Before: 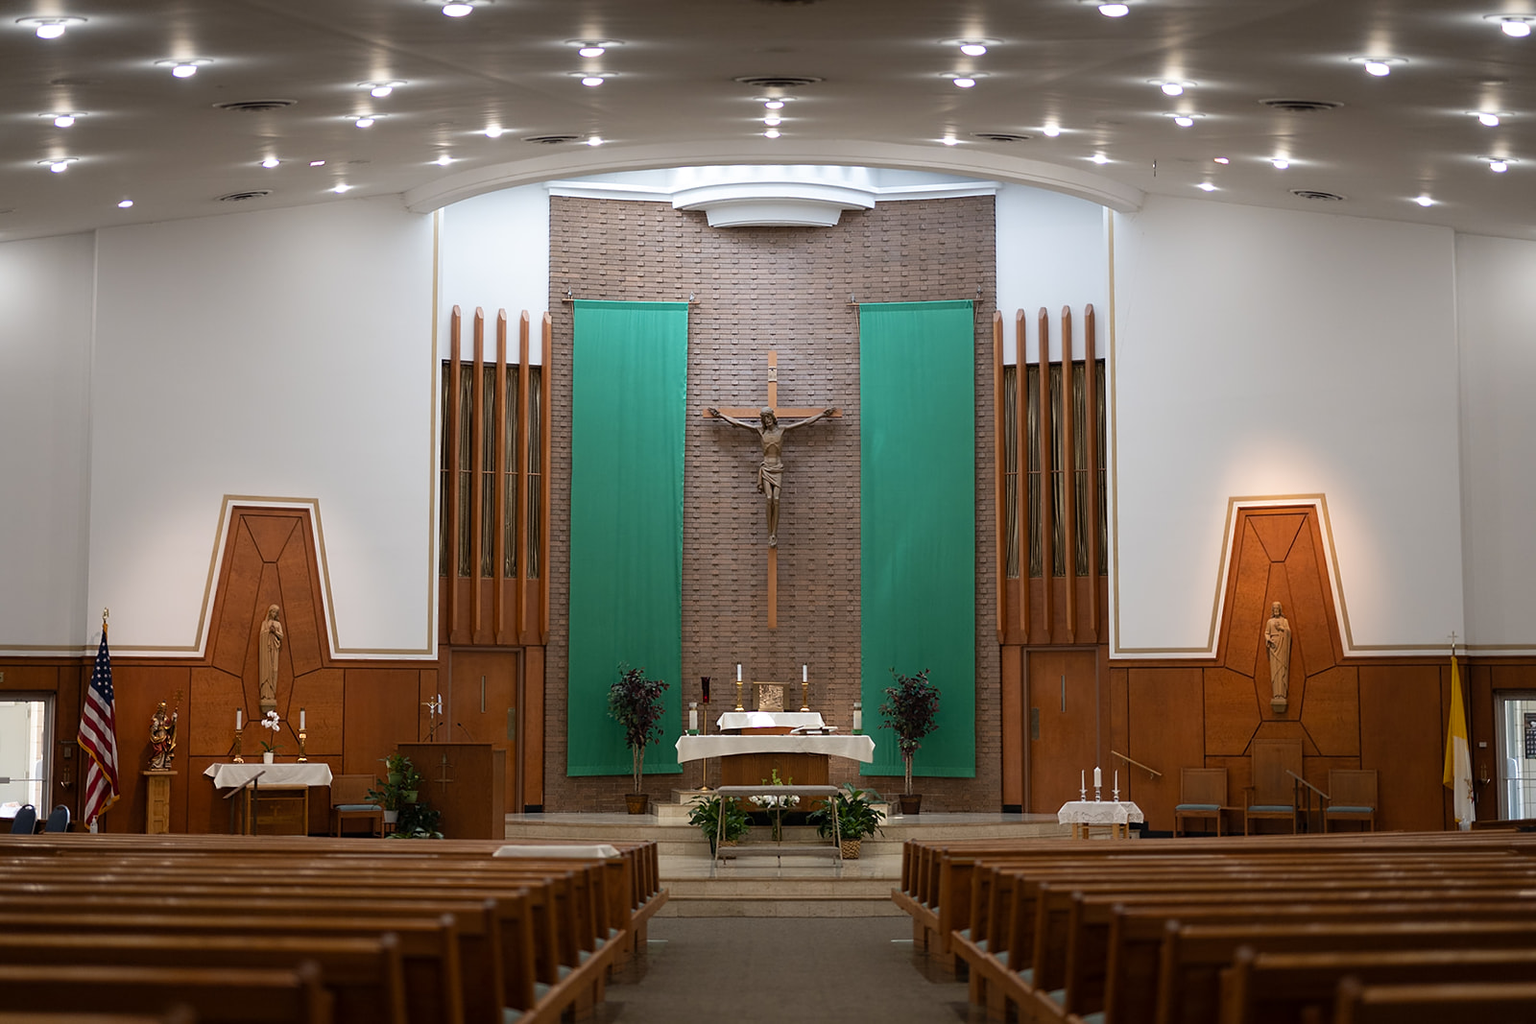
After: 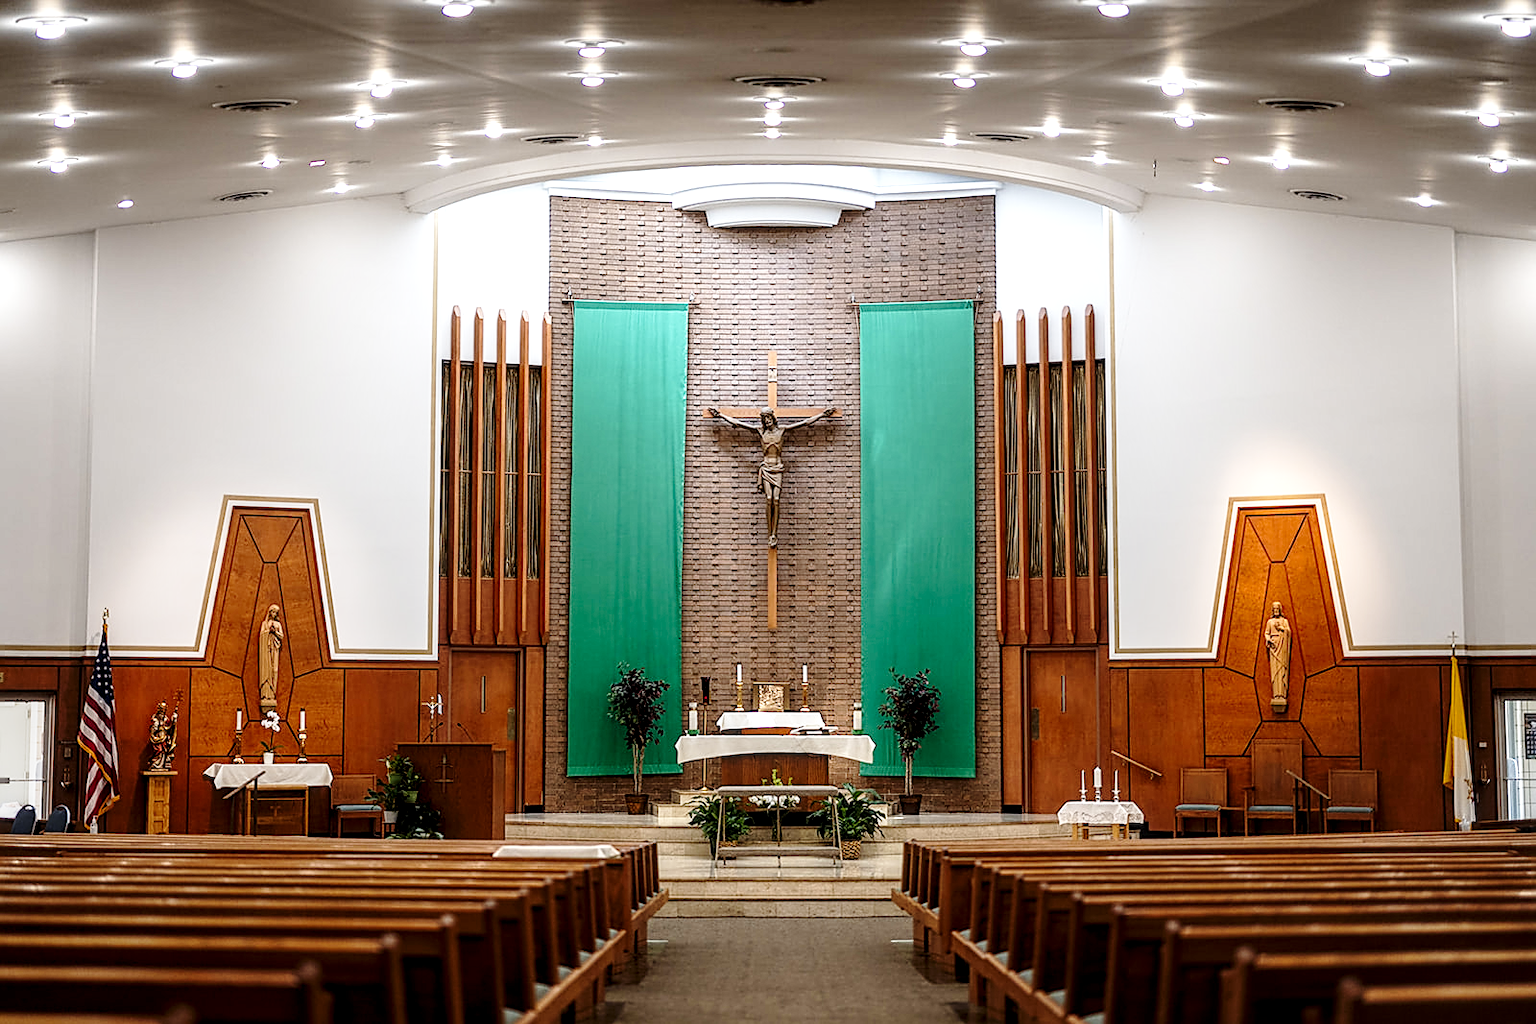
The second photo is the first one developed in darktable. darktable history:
base curve: curves: ch0 [(0, 0) (0.028, 0.03) (0.121, 0.232) (0.46, 0.748) (0.859, 0.968) (1, 1)], preserve colors none
local contrast: highlights 22%, detail 150%
sharpen: on, module defaults
